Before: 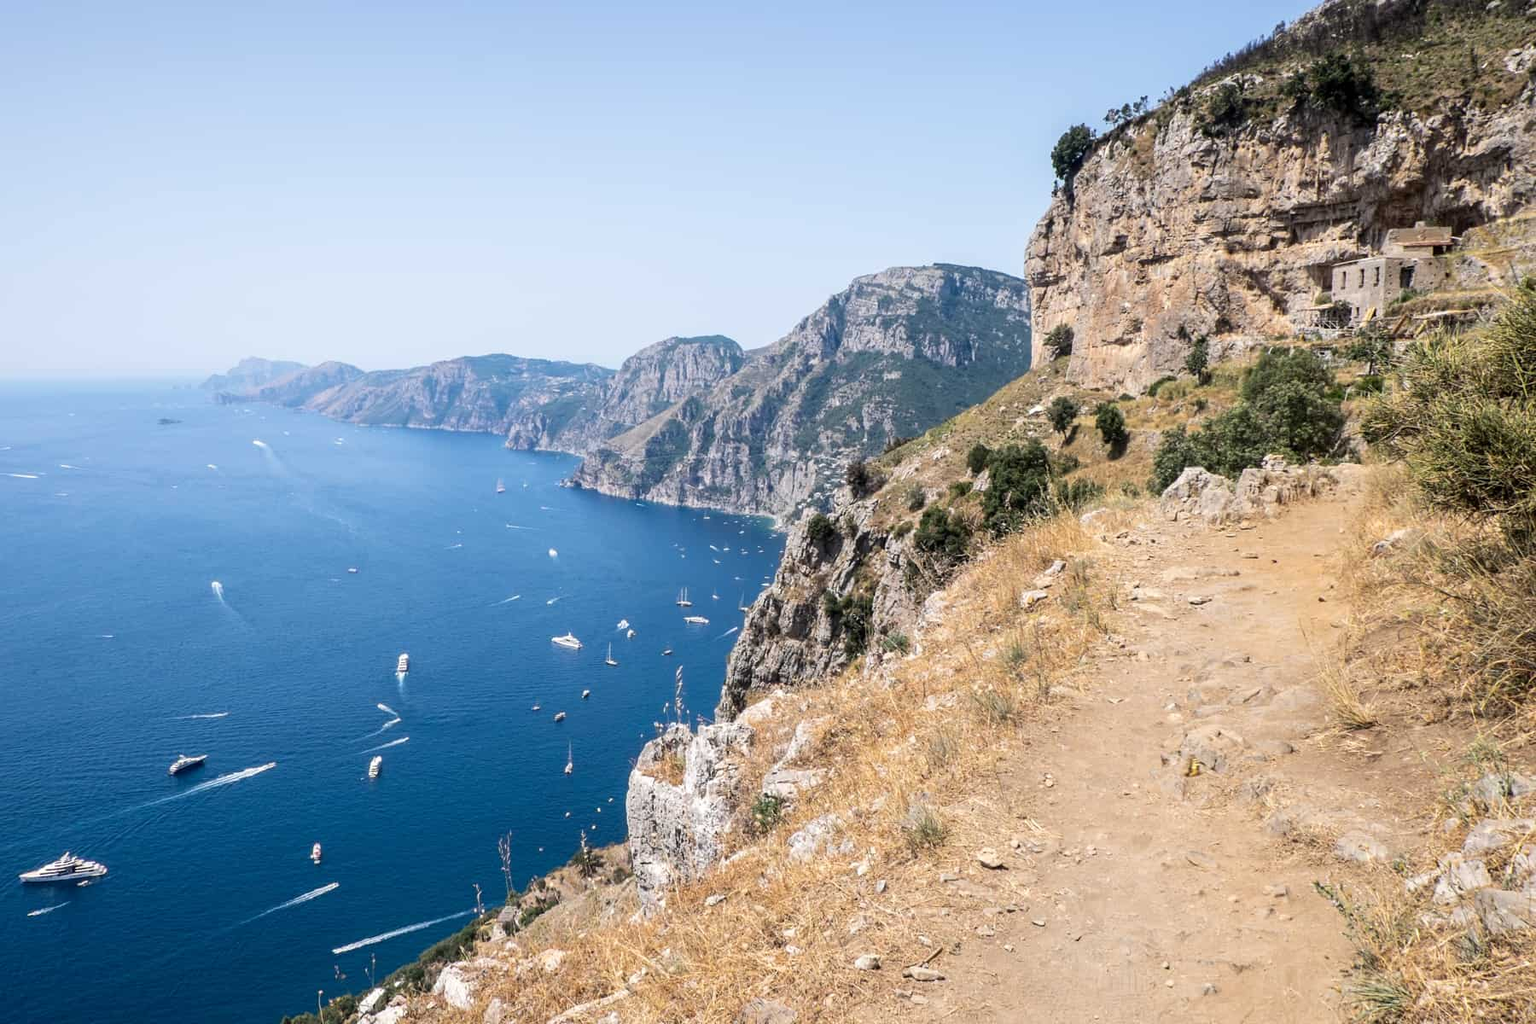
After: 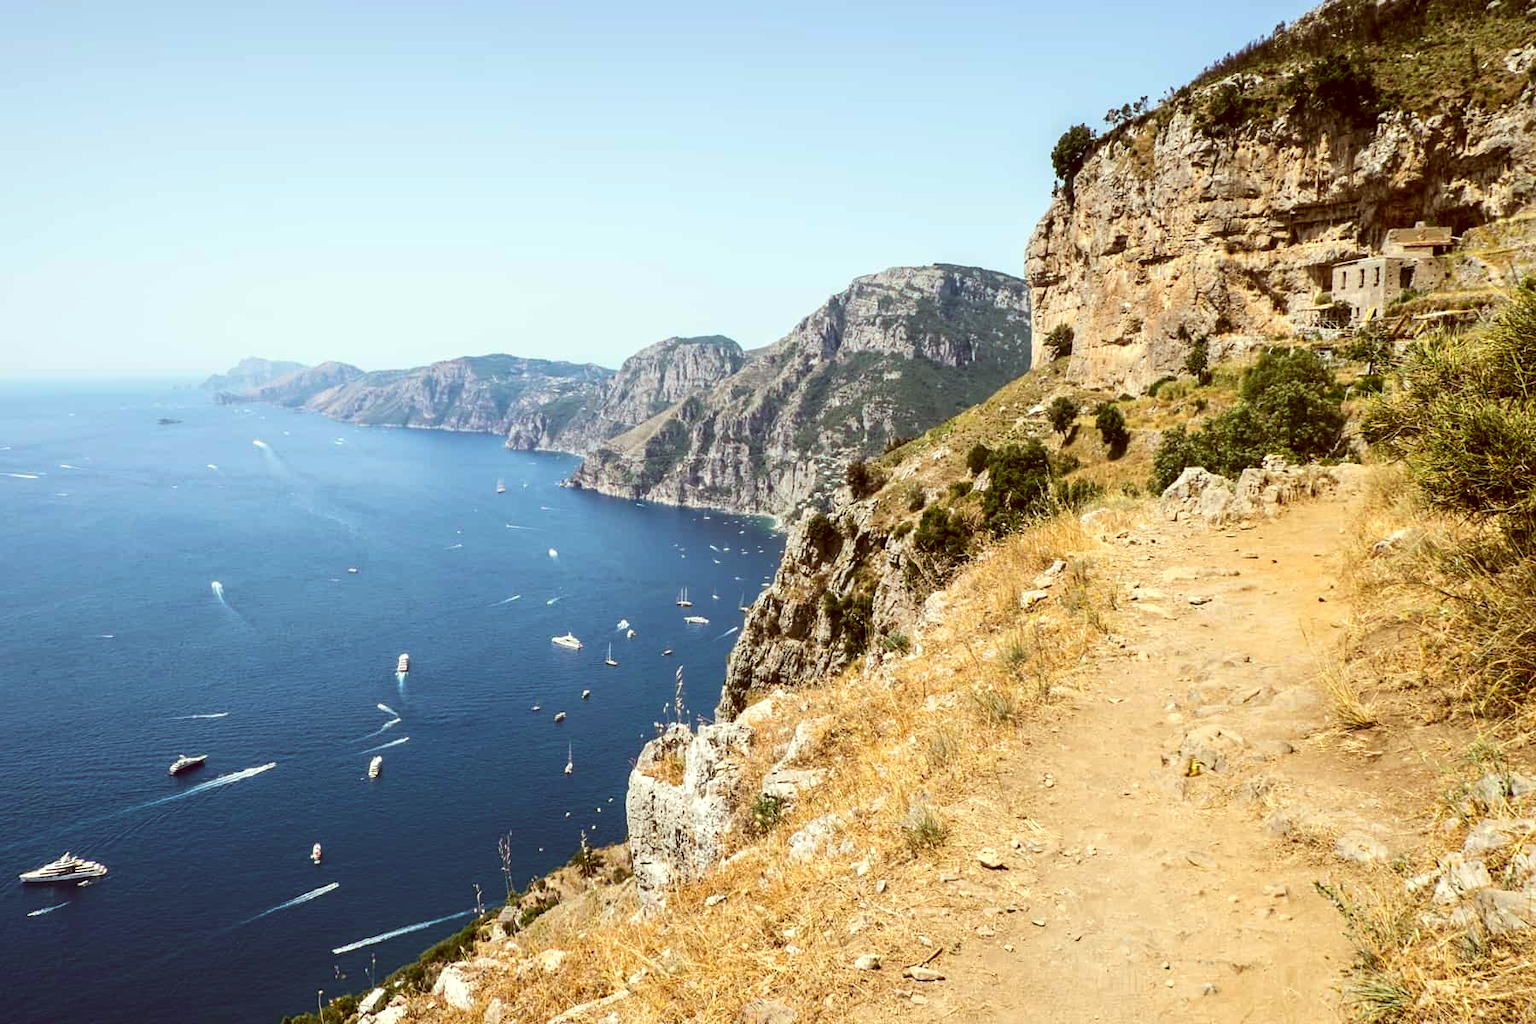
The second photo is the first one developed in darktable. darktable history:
color correction: highlights a* -6.05, highlights b* 9.39, shadows a* 10.18, shadows b* 23.5
exposure: exposure 0.201 EV, compensate highlight preservation false
contrast brightness saturation: contrast 0.133, brightness -0.064, saturation 0.158
